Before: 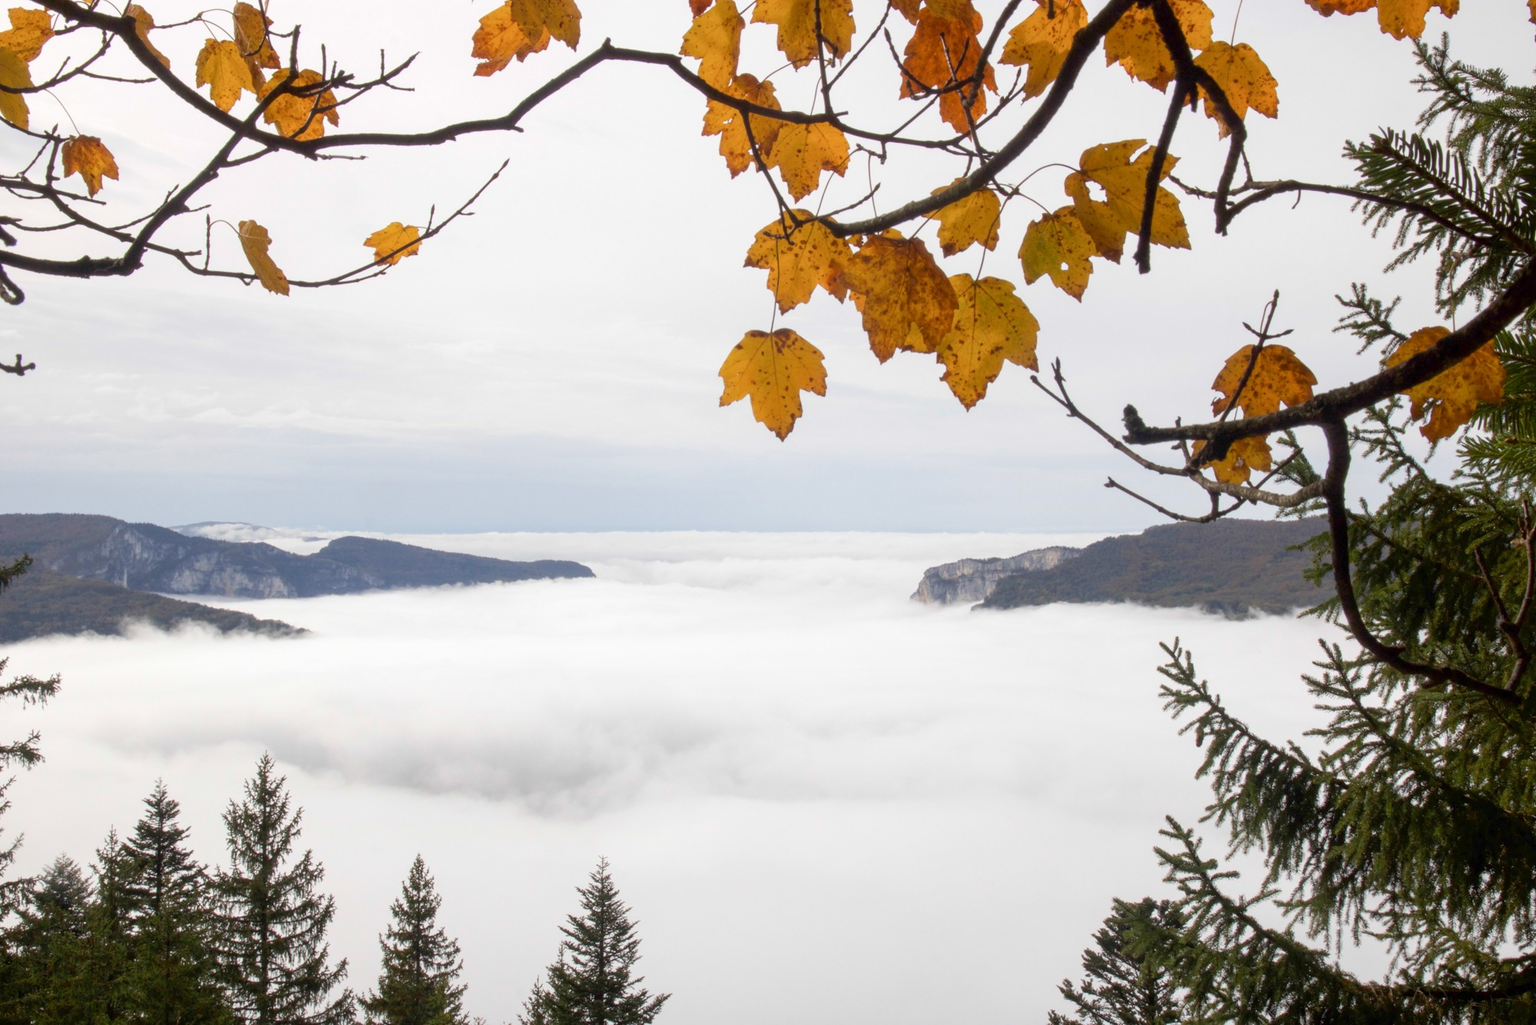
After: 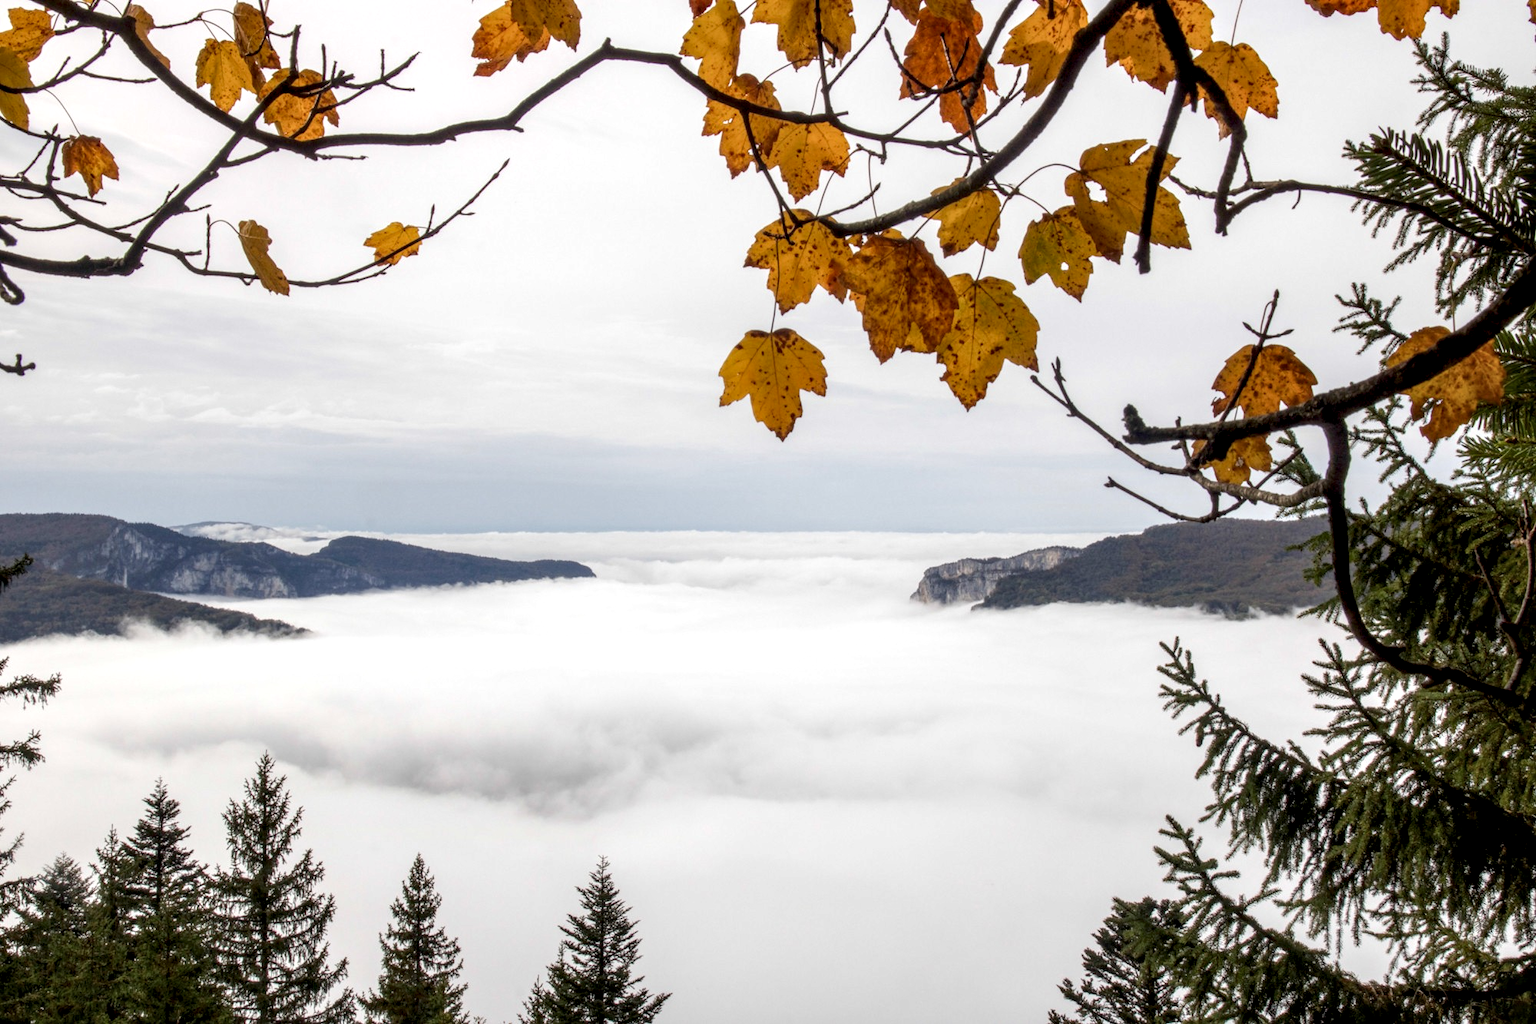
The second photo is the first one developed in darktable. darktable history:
local contrast: highlights 60%, shadows 63%, detail 160%
